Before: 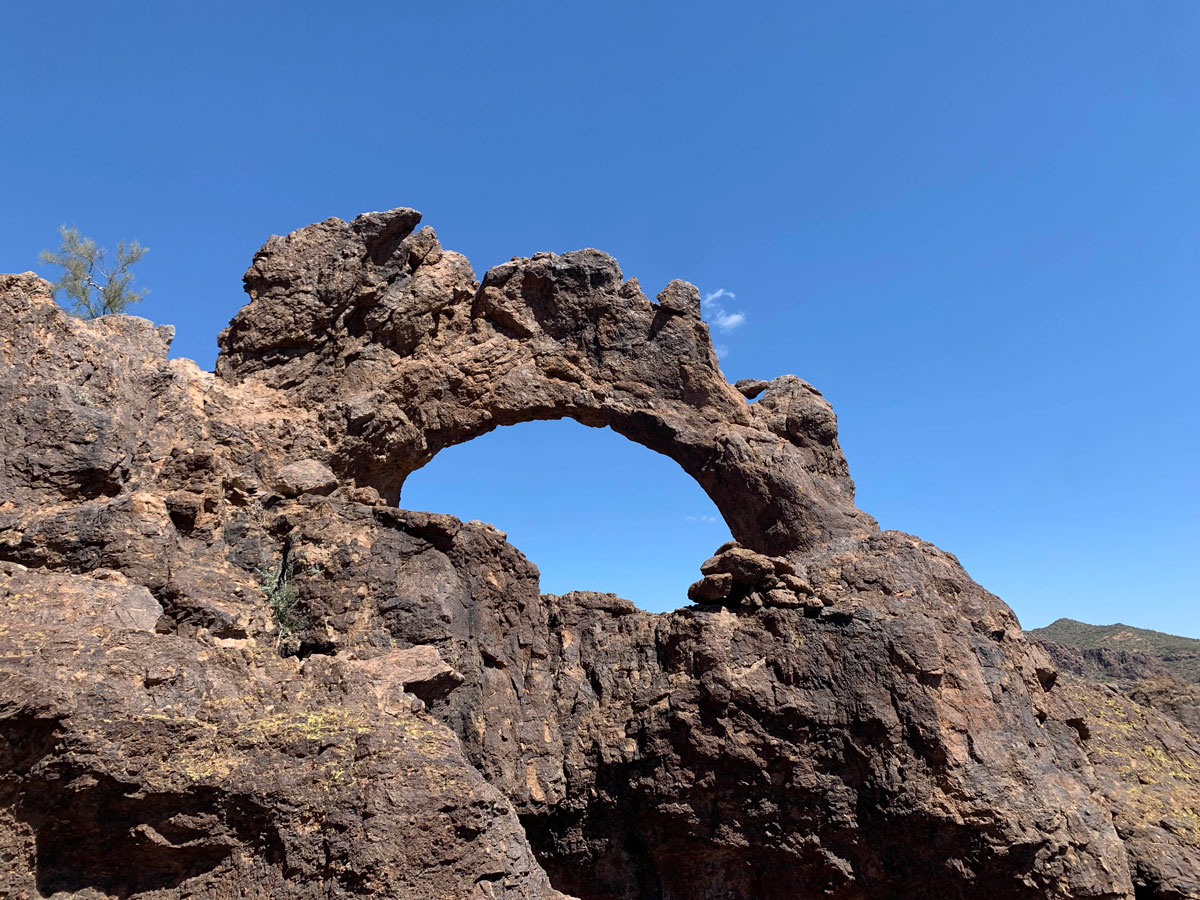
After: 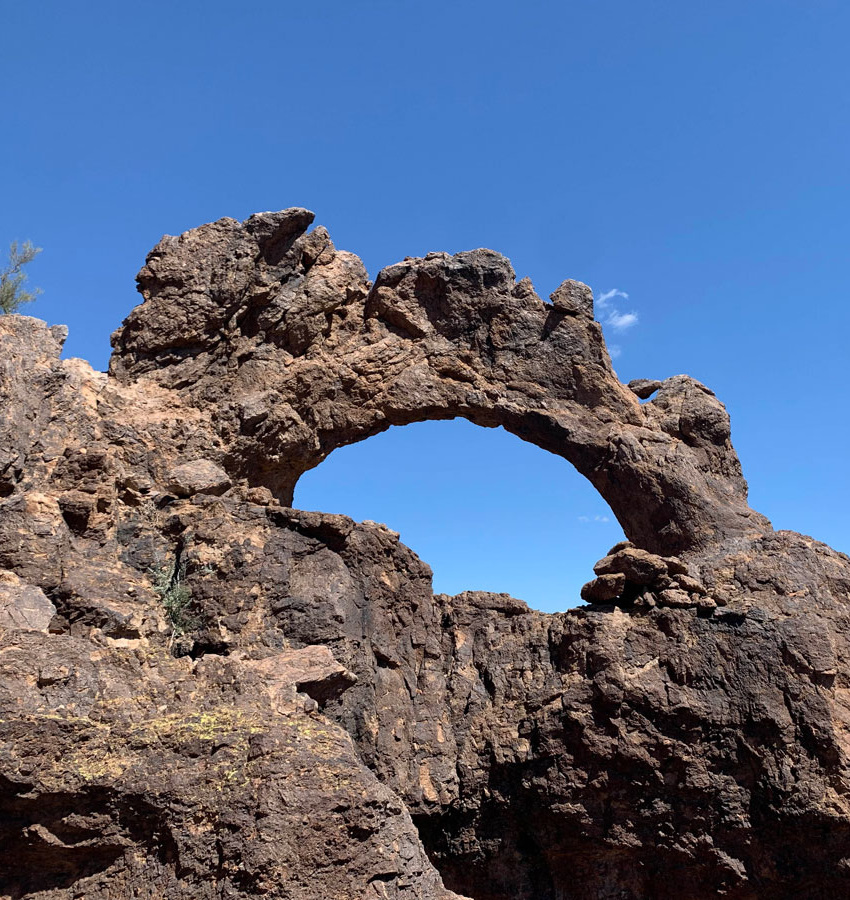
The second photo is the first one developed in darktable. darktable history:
crop and rotate: left 8.949%, right 20.179%
